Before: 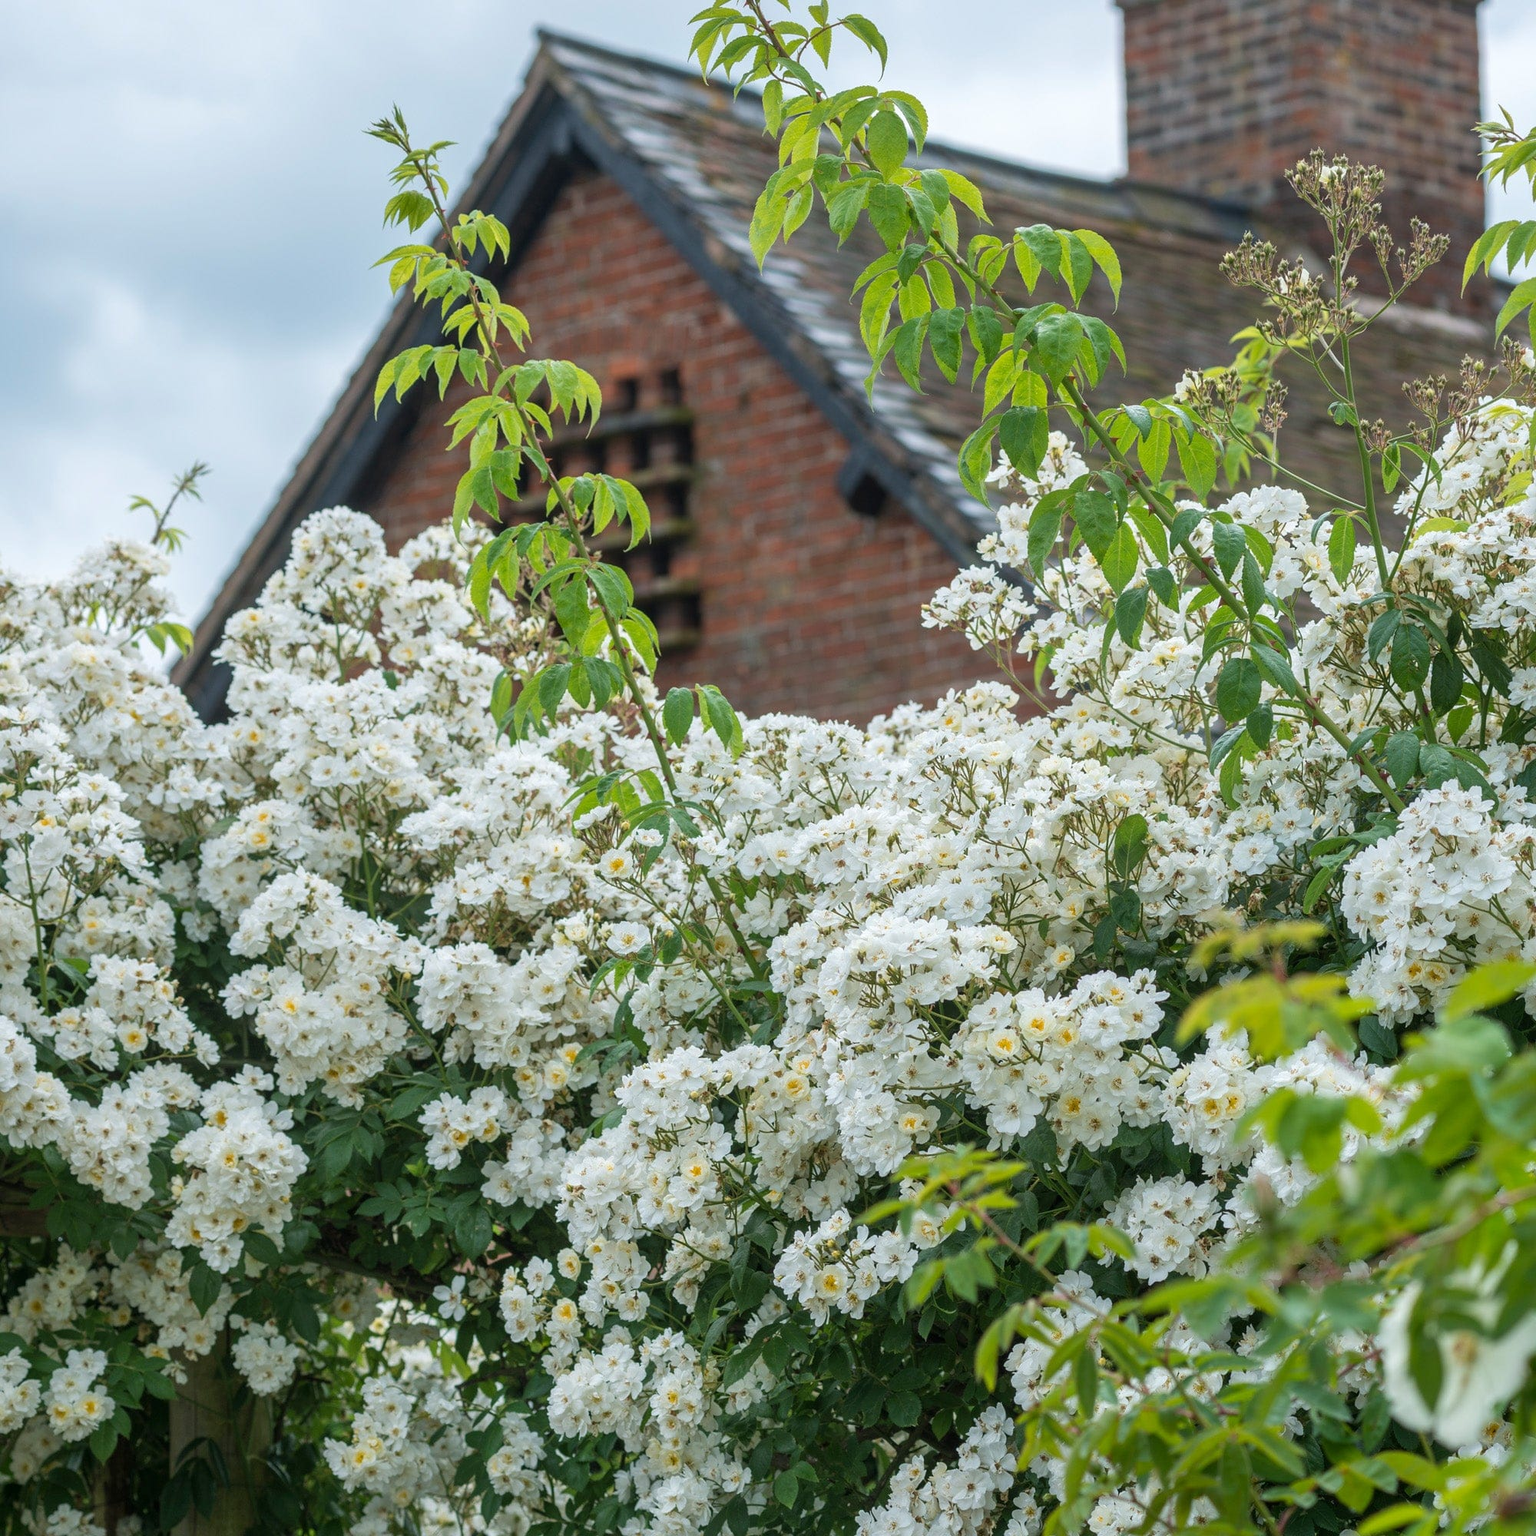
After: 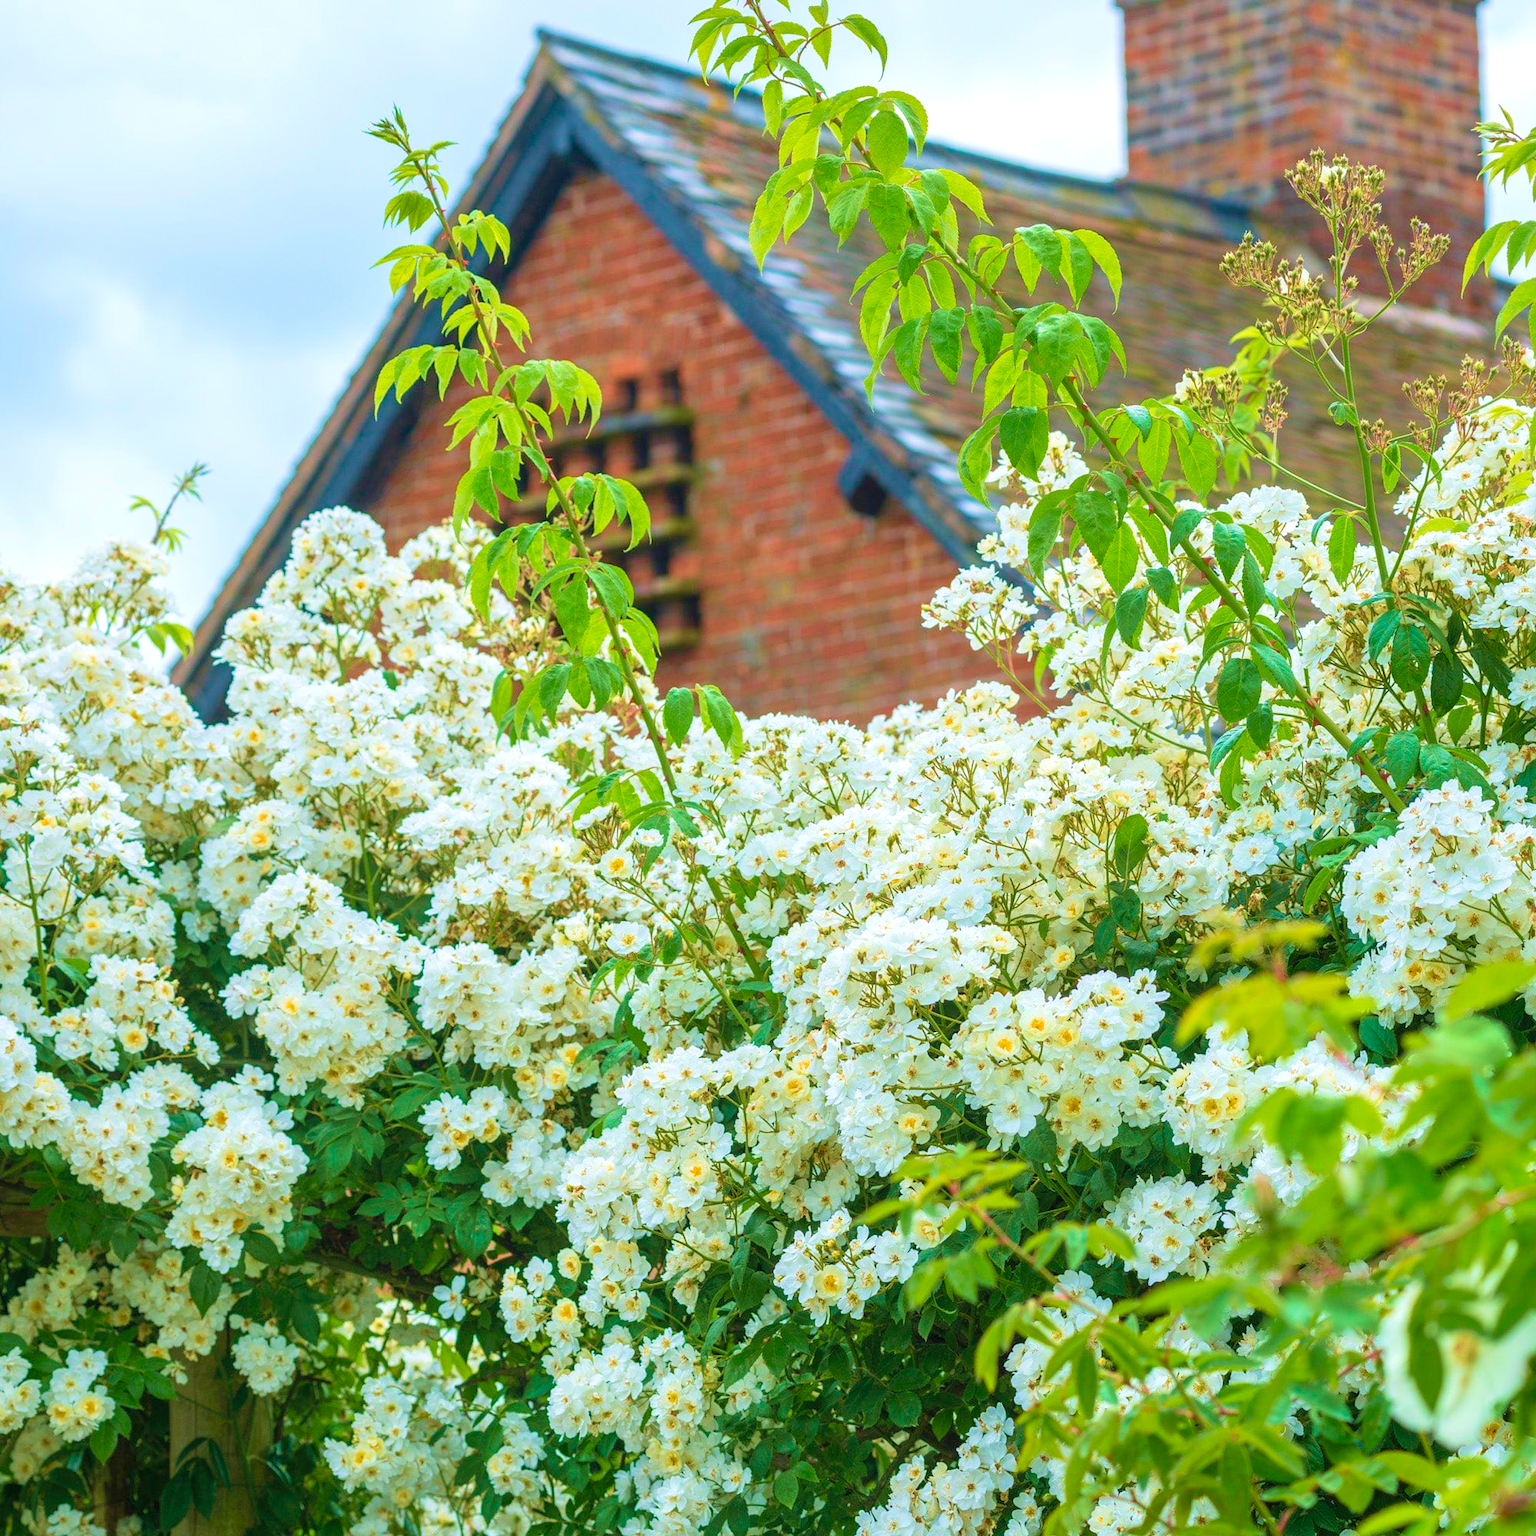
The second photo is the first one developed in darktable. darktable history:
exposure: exposure 0.2 EV, compensate highlight preservation false
contrast brightness saturation: contrast 0.07, brightness 0.18, saturation 0.4
velvia: strength 74%
color balance rgb: perceptual saturation grading › global saturation 20%, perceptual saturation grading › highlights -25%, perceptual saturation grading › shadows 25%
